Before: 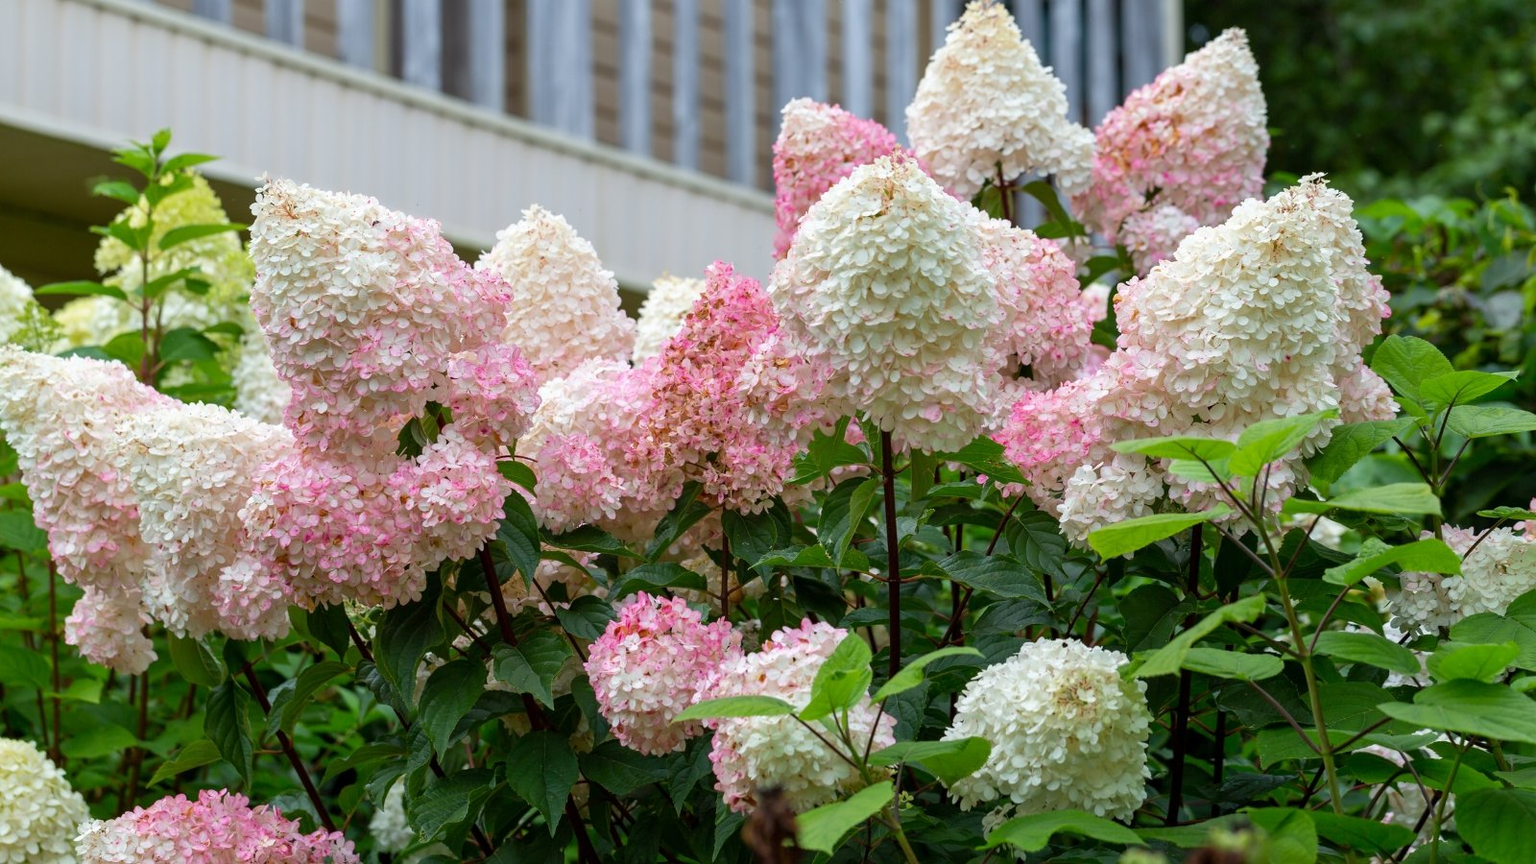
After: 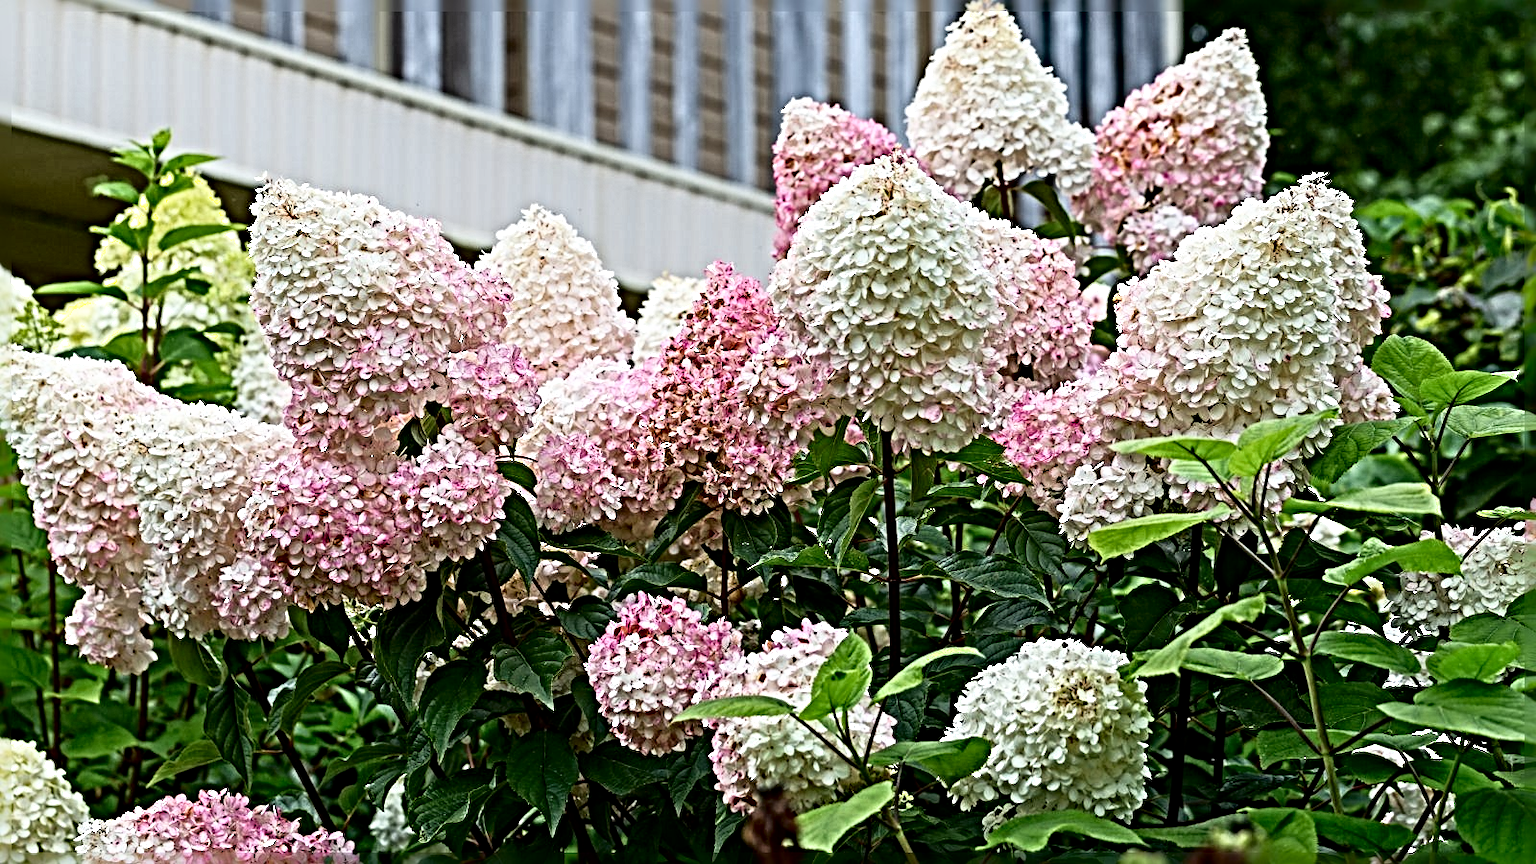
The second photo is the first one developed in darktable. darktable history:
sharpen: radius 6.3, amount 1.8, threshold 0
shadows and highlights: shadows -62.32, white point adjustment -5.22, highlights 61.59
